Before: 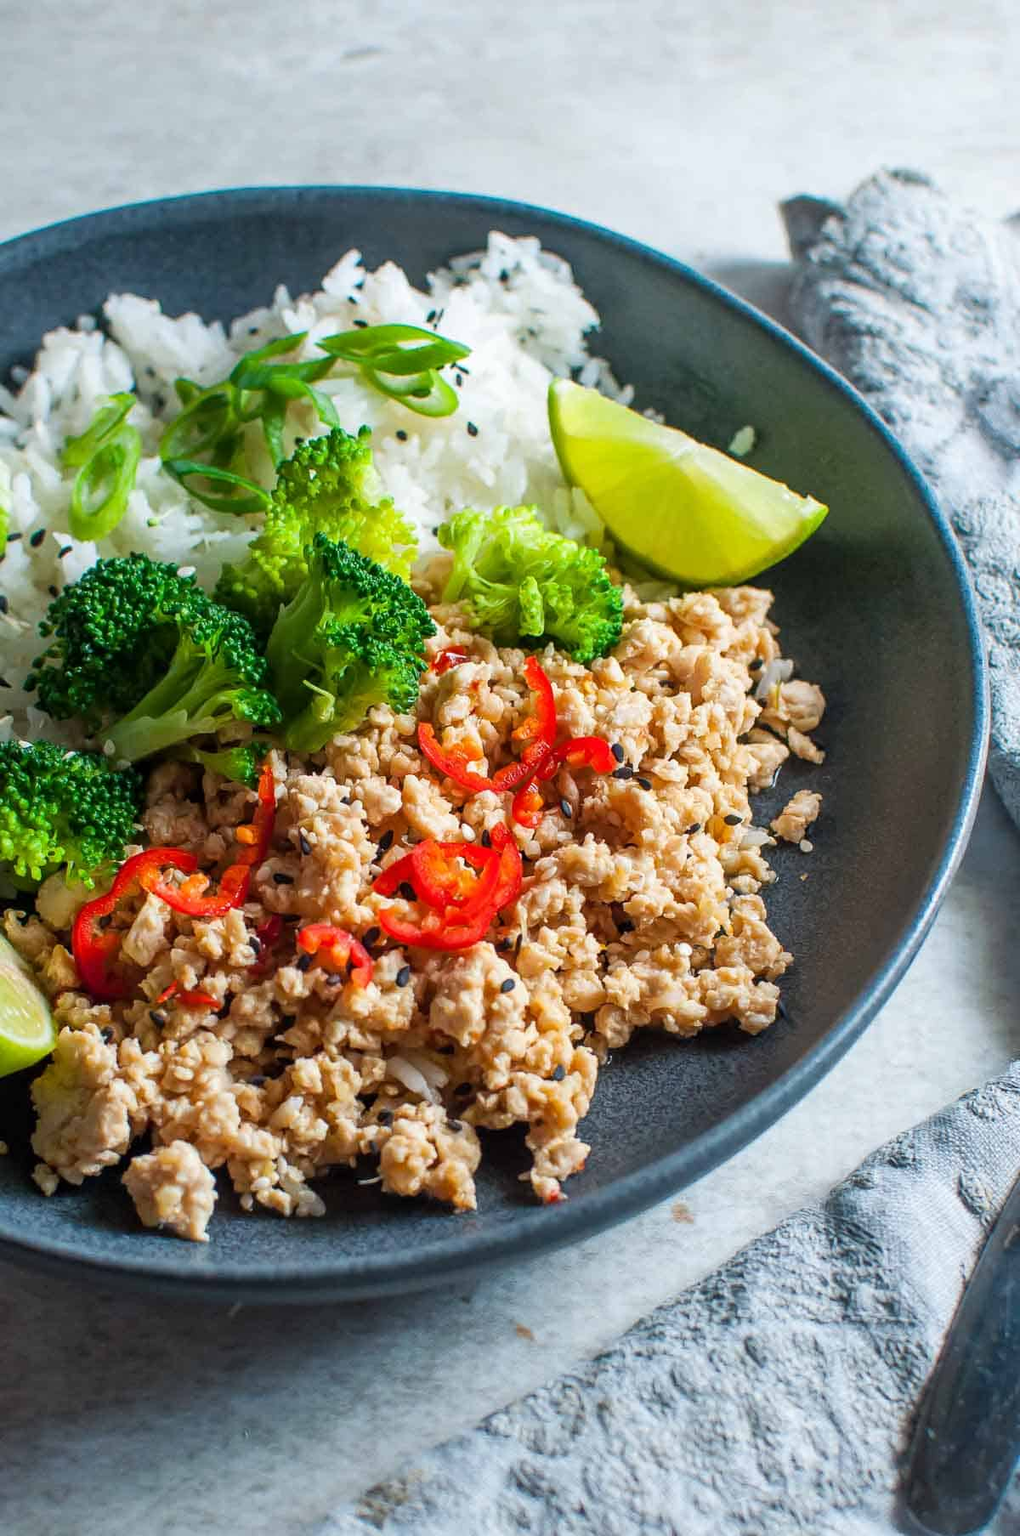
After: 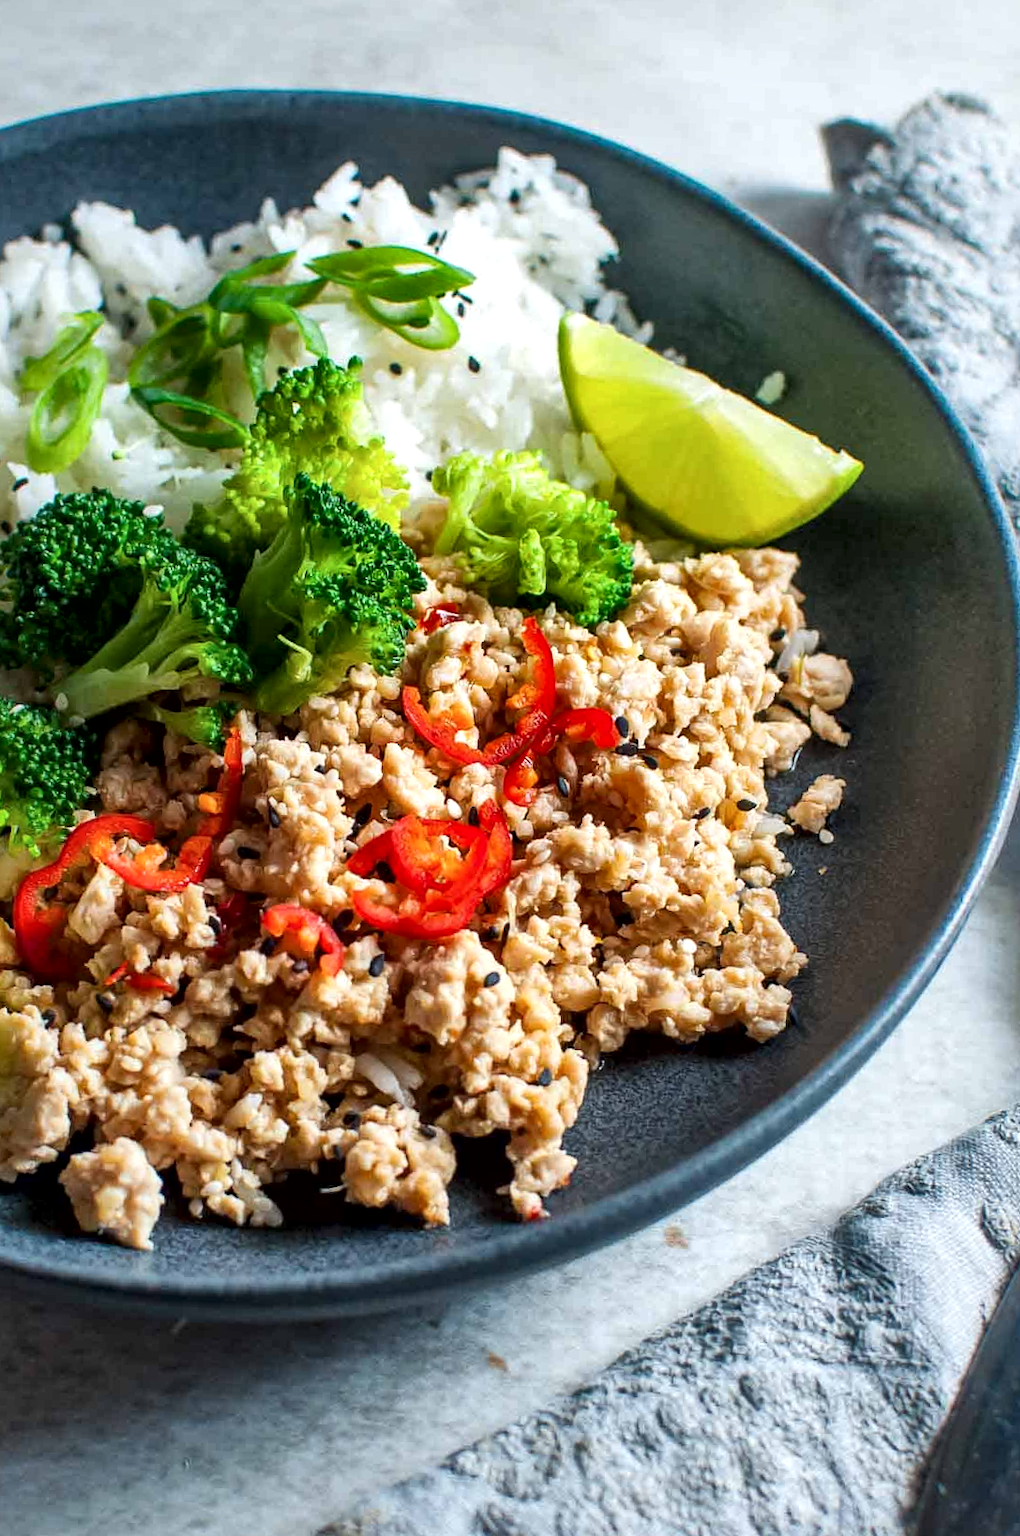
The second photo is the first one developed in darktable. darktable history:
crop and rotate: angle -1.96°, left 3.097%, top 4.154%, right 1.586%, bottom 0.529%
local contrast: mode bilateral grid, contrast 100, coarseness 100, detail 165%, midtone range 0.2
